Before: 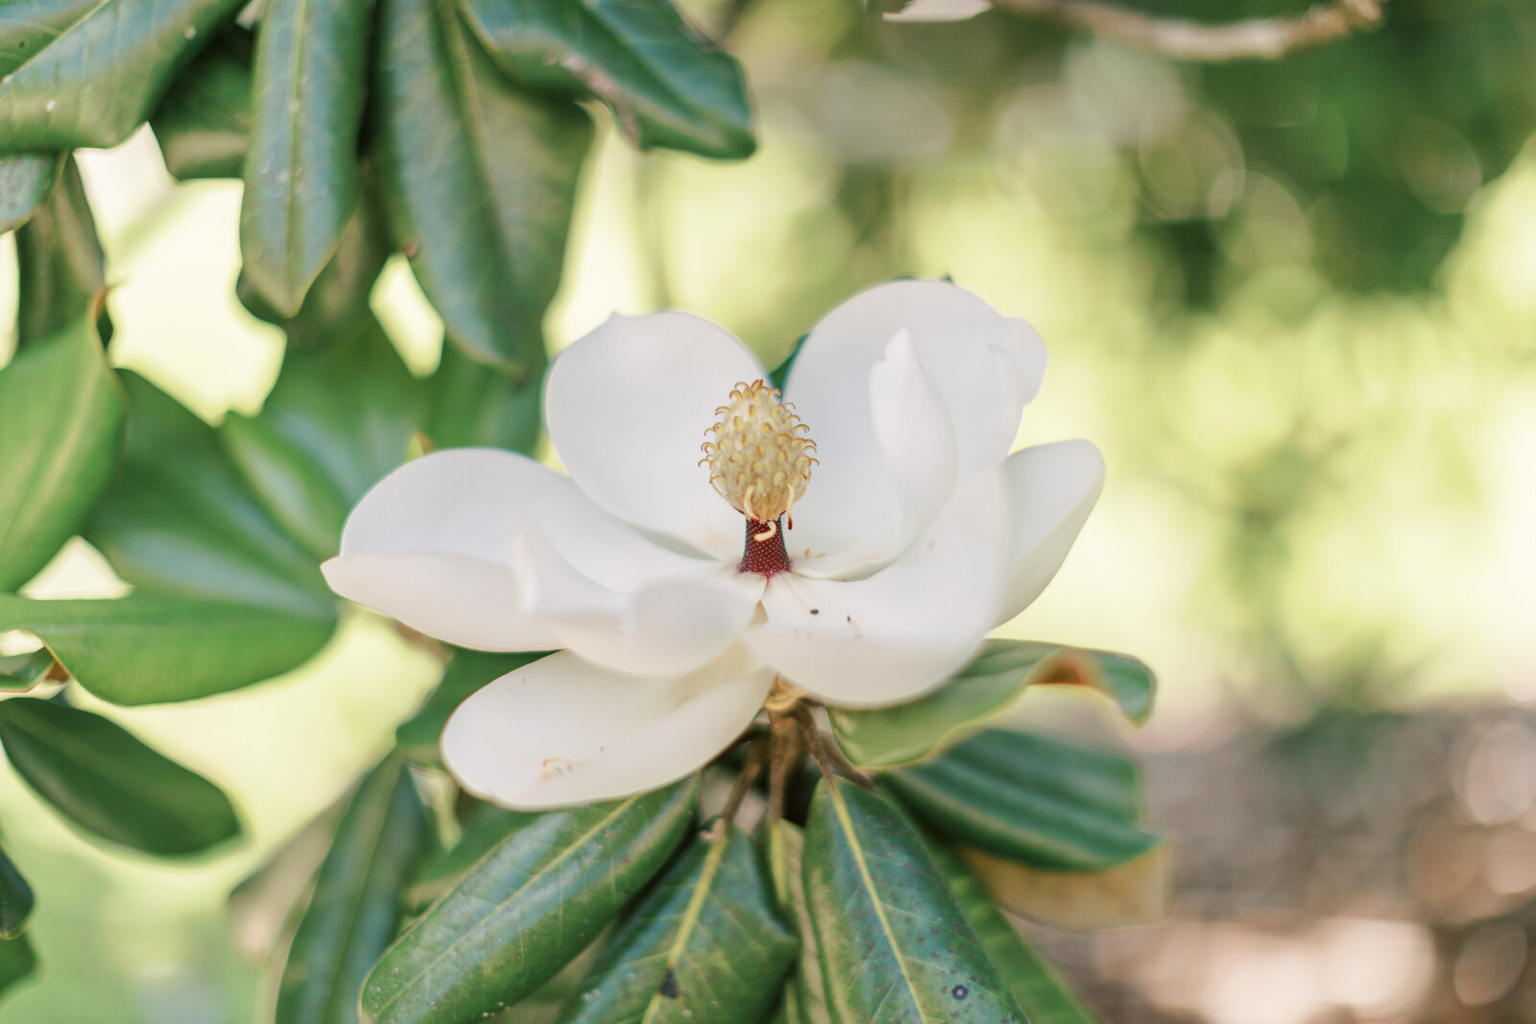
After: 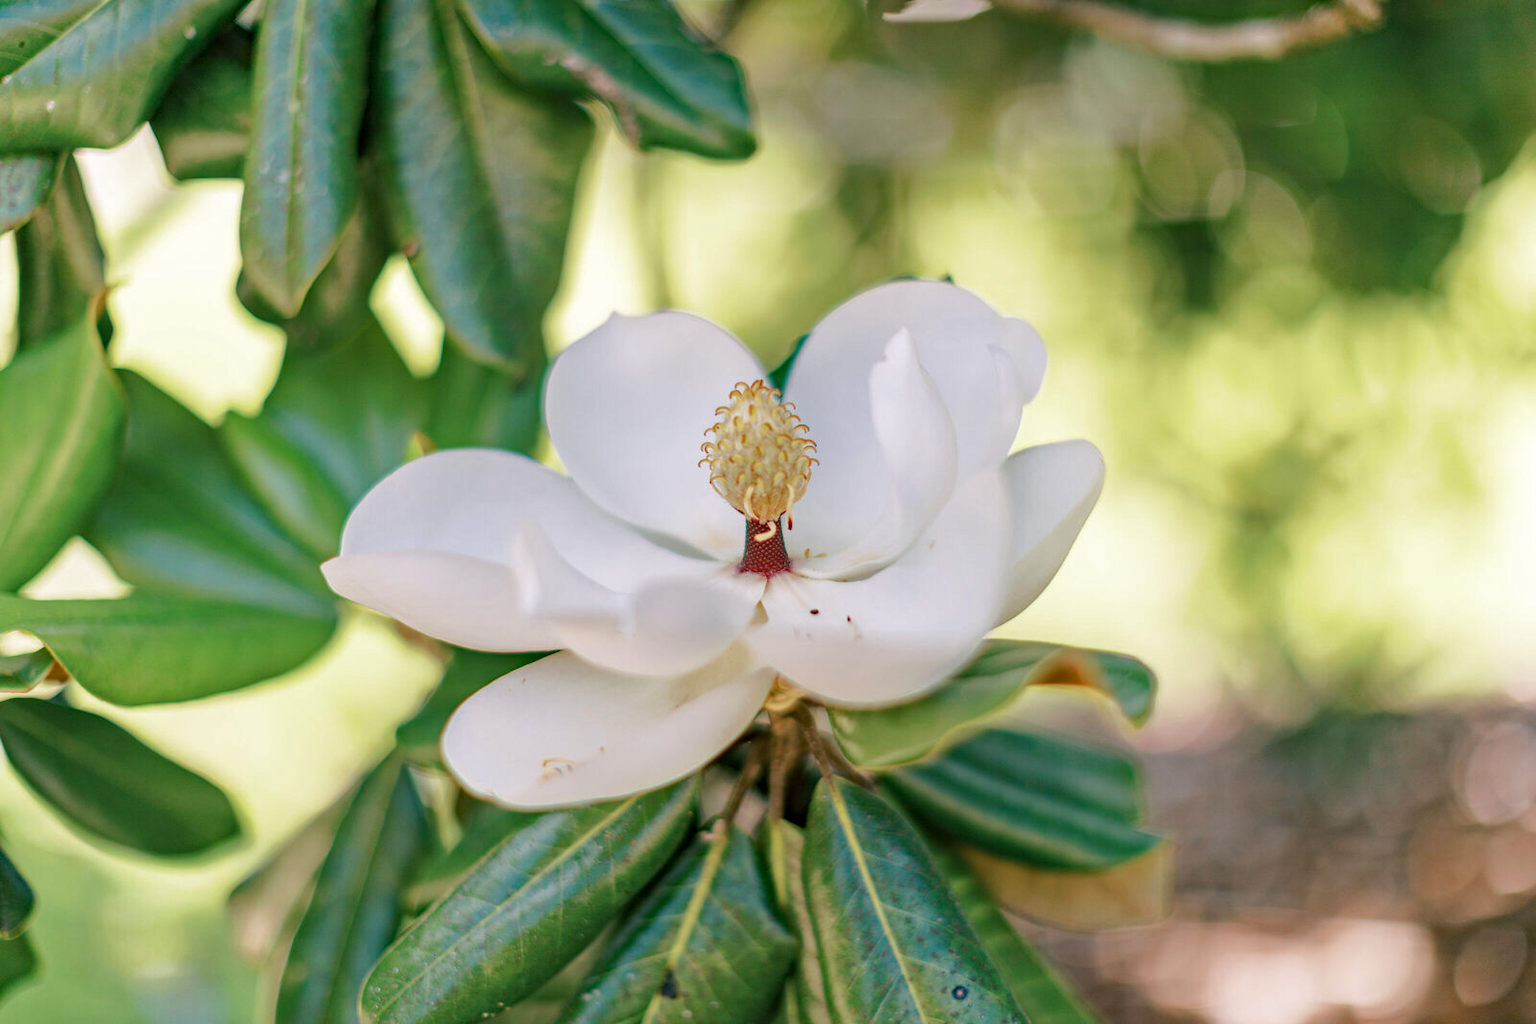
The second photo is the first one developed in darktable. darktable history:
haze removal: strength 0.39, distance 0.216, compatibility mode true, adaptive false
shadows and highlights: shadows 25.51, highlights -24.53
